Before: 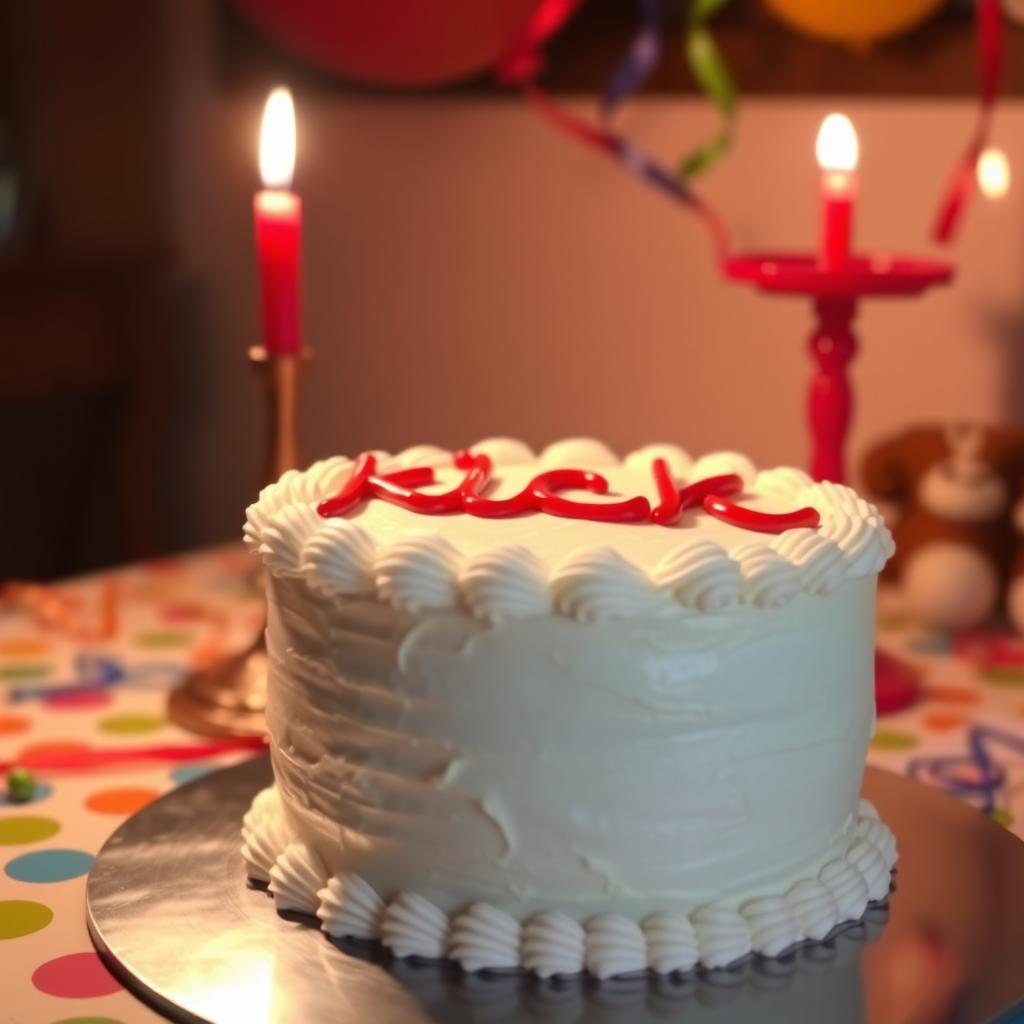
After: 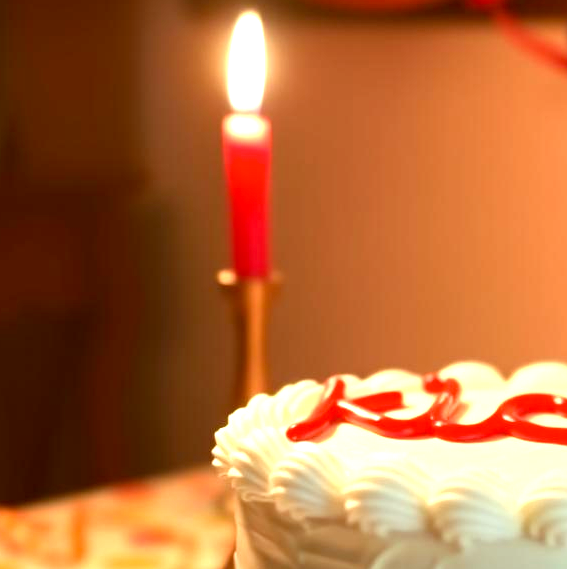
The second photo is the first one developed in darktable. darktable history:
crop and rotate: left 3.067%, top 7.485%, right 41.507%, bottom 36.922%
color correction: highlights a* -6.31, highlights b* 9.51, shadows a* 10.23, shadows b* 23.2
exposure: black level correction 0, exposure 1.199 EV, compensate highlight preservation false
